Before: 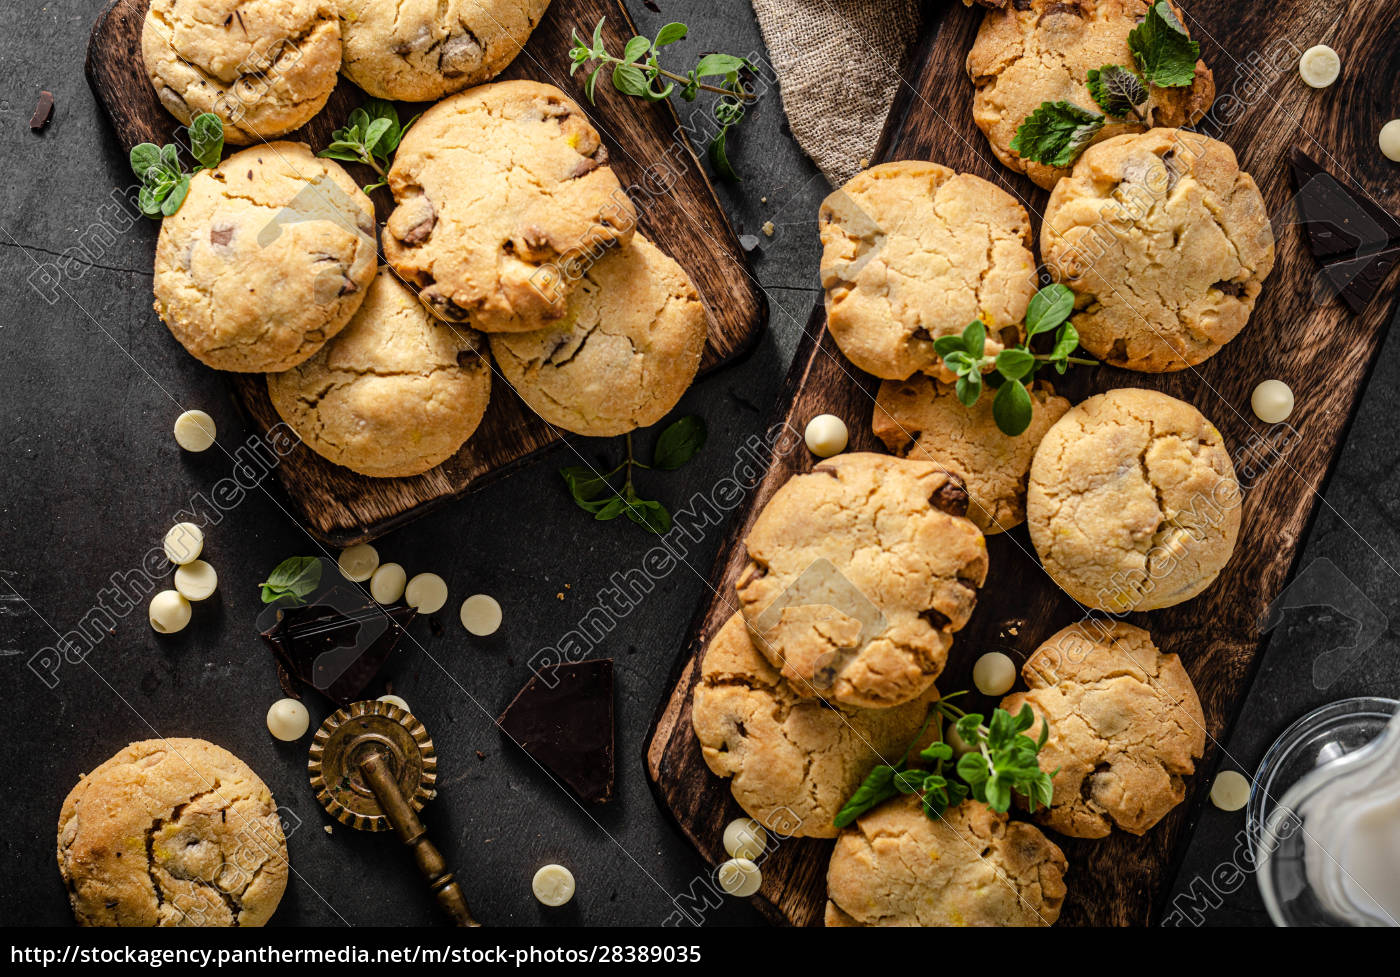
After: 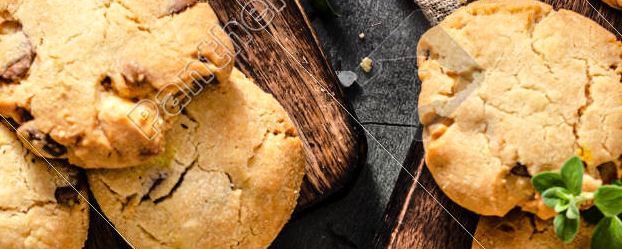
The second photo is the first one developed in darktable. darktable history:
crop: left 28.776%, top 16.874%, right 26.776%, bottom 57.553%
tone equalizer: -8 EV 0.028 EV, -7 EV -0.026 EV, -6 EV 0.031 EV, -5 EV 0.034 EV, -4 EV 0.294 EV, -3 EV 0.651 EV, -2 EV 0.572 EV, -1 EV 0.188 EV, +0 EV 0.019 EV, mask exposure compensation -0.498 EV
